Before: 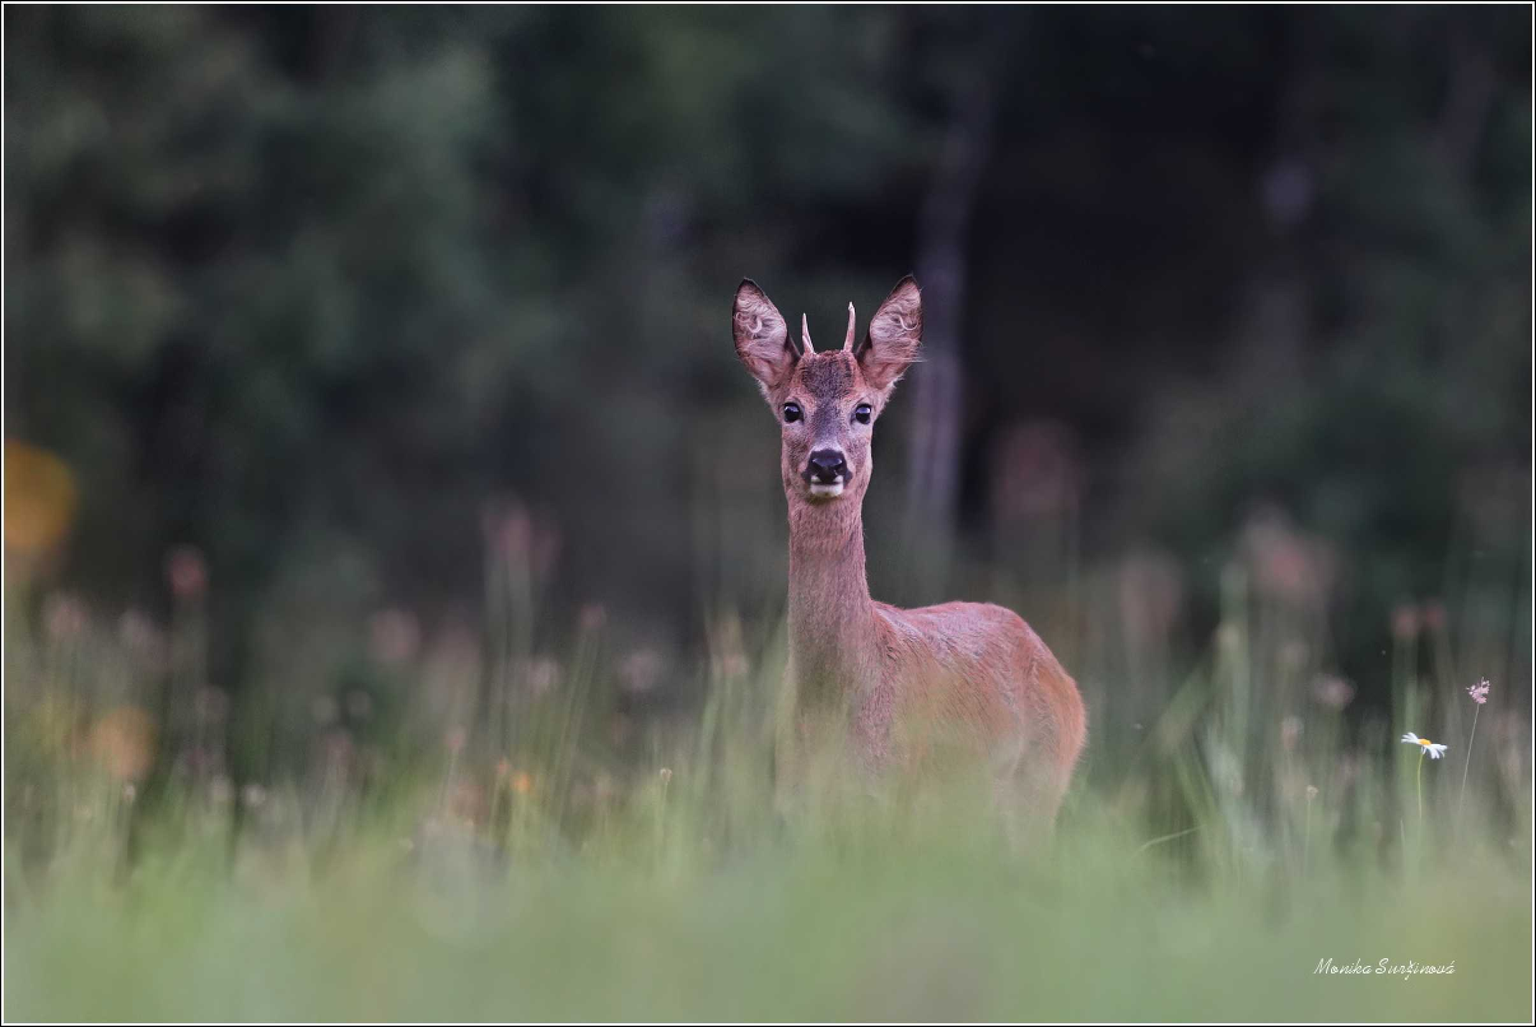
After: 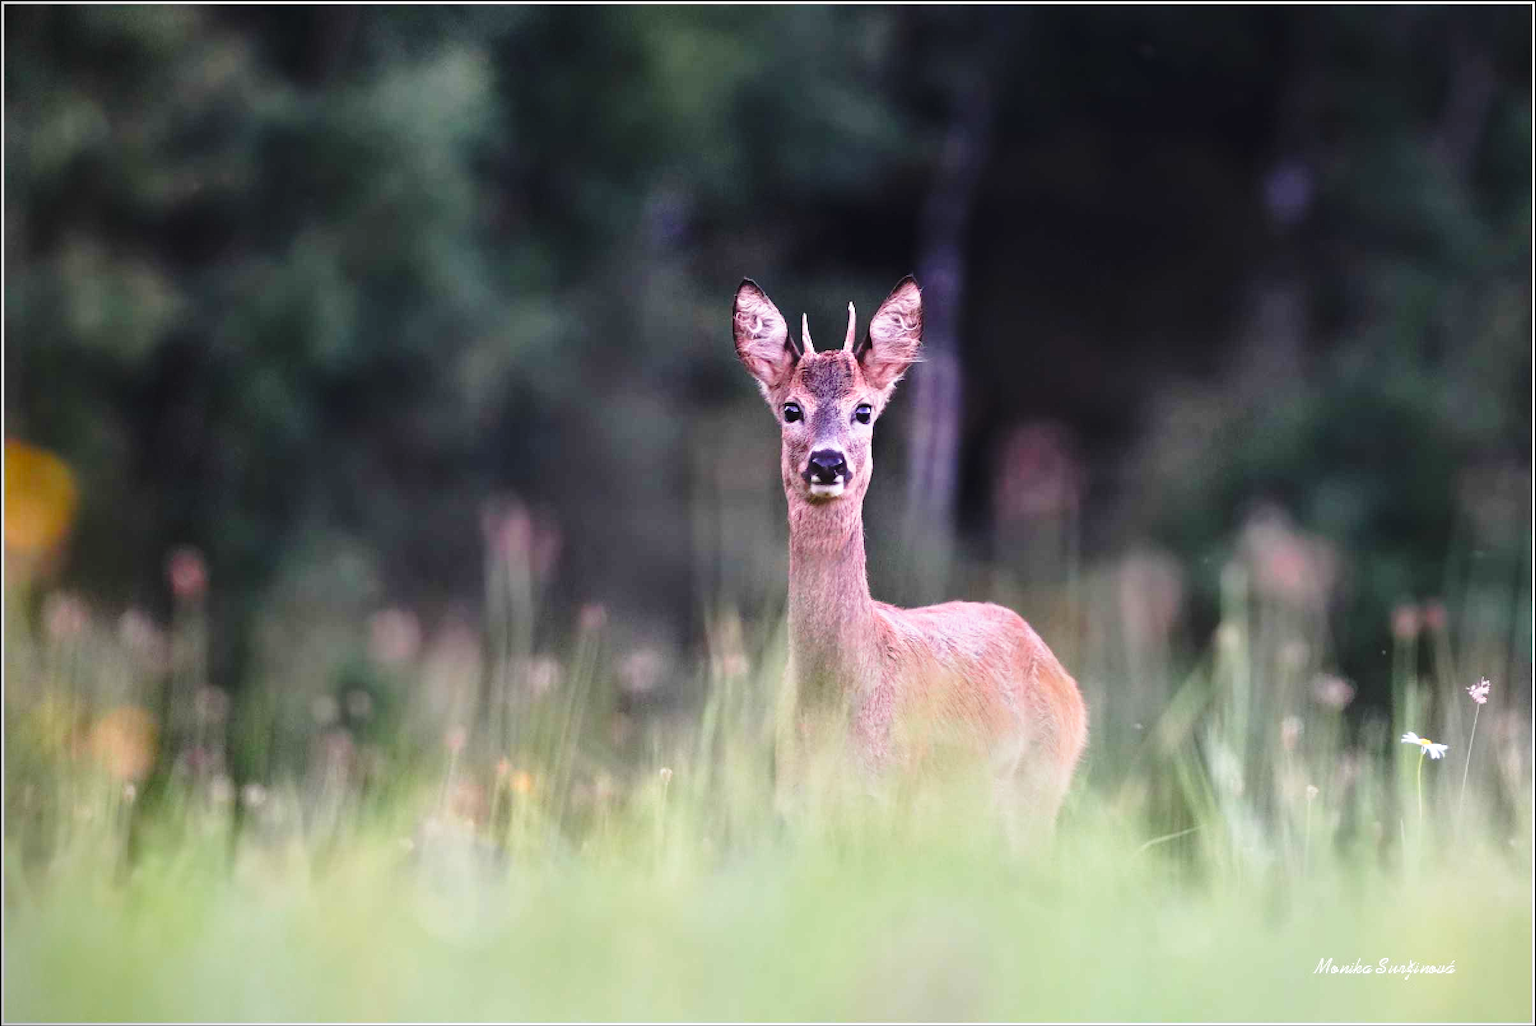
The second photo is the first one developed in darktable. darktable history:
base curve: curves: ch0 [(0, 0) (0.026, 0.03) (0.109, 0.232) (0.351, 0.748) (0.669, 0.968) (1, 1)], preserve colors none
vignetting: fall-off start 100.38%, saturation 0.368, center (0.219, -0.228)
